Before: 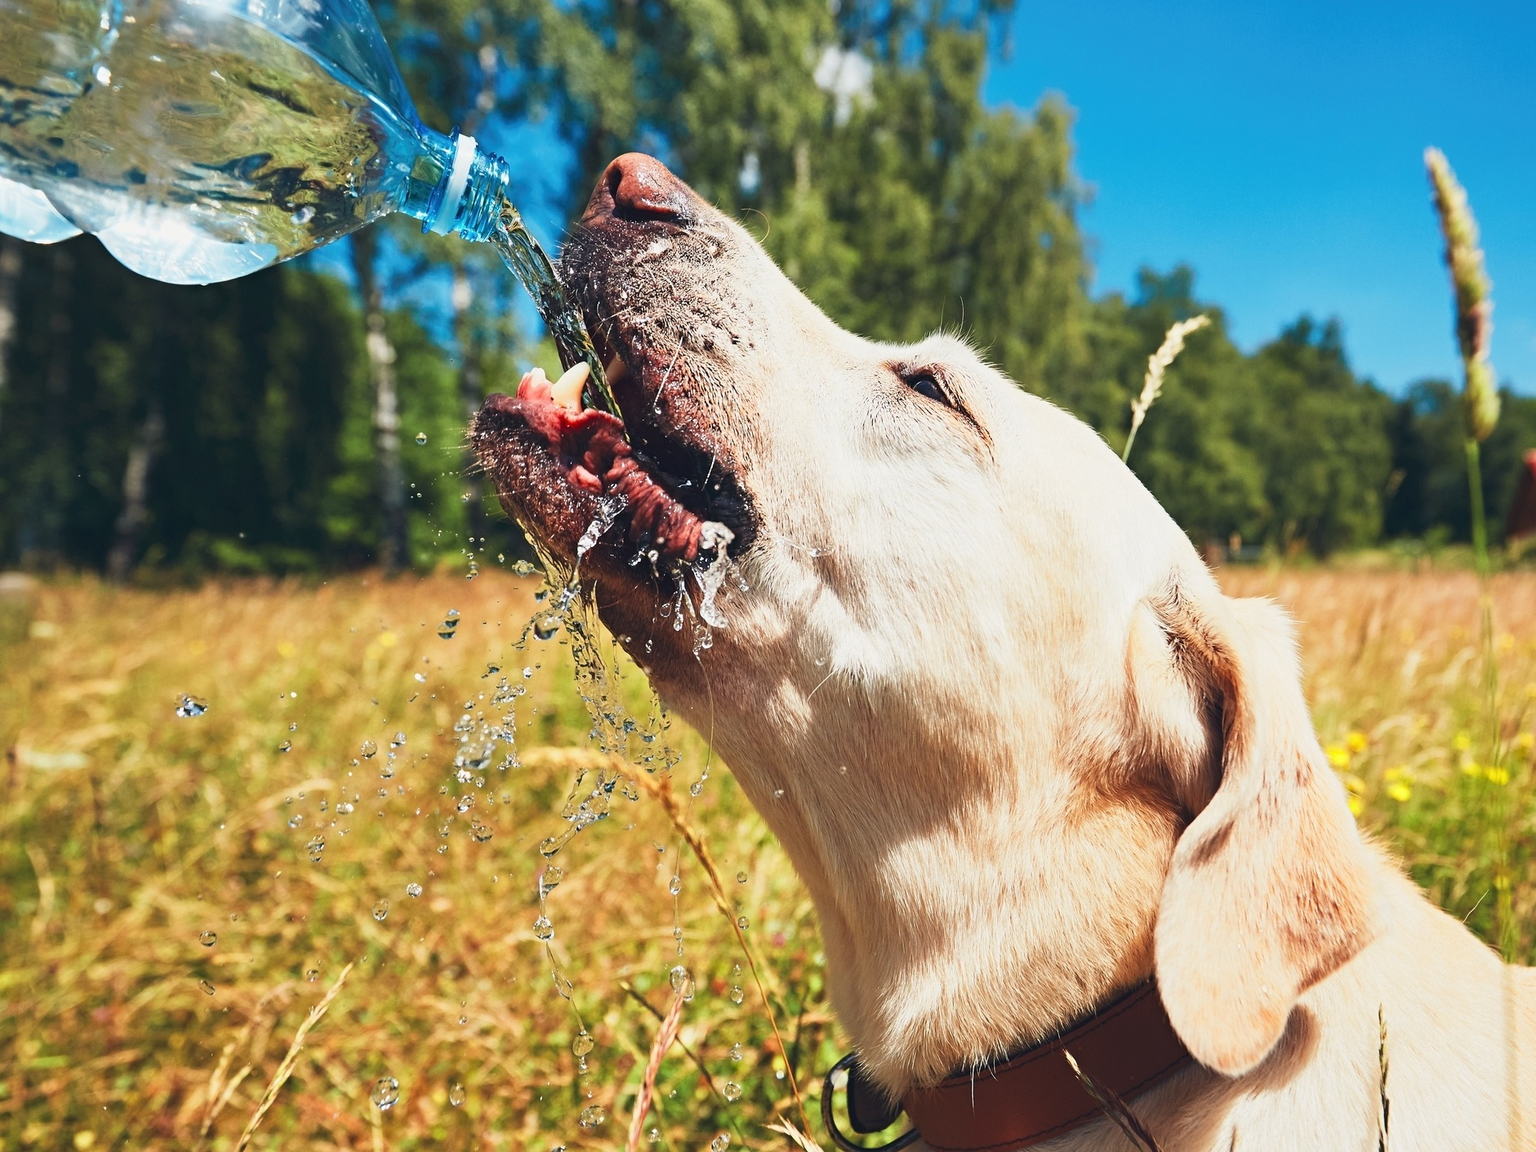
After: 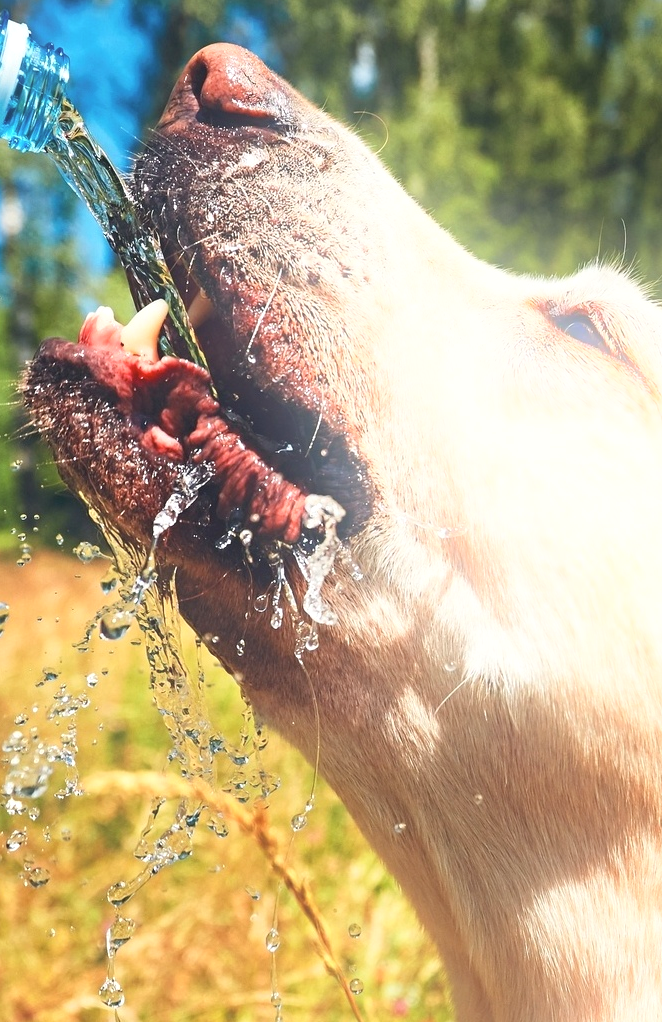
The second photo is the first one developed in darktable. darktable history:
bloom: size 16%, threshold 98%, strength 20%
exposure: exposure 0.258 EV, compensate highlight preservation false
crop and rotate: left 29.476%, top 10.214%, right 35.32%, bottom 17.333%
